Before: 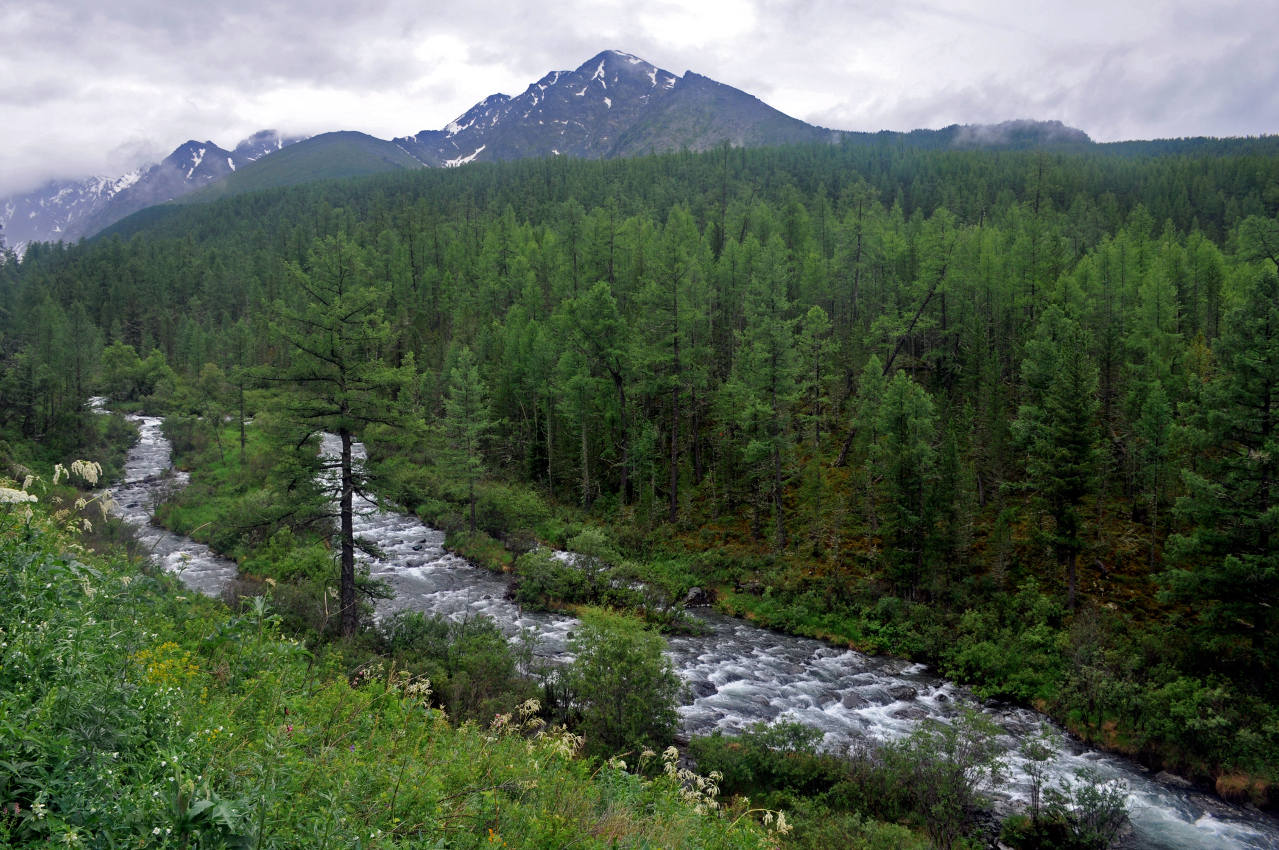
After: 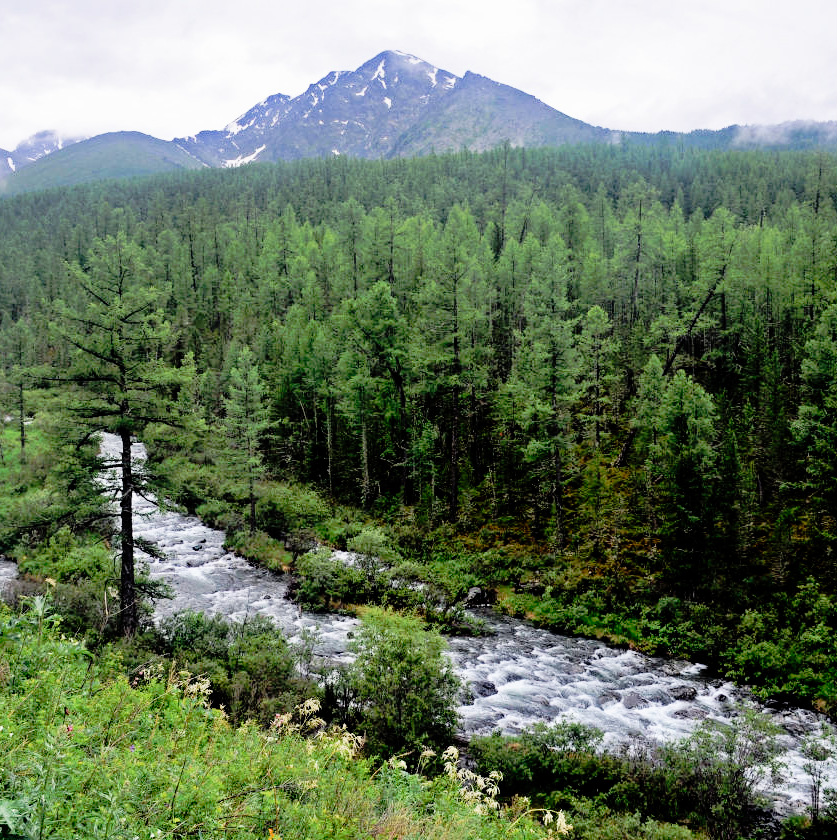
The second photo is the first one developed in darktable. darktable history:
exposure: black level correction 0, exposure 1.096 EV, compensate highlight preservation false
tone curve: curves: ch0 [(0, 0) (0.126, 0.061) (0.362, 0.382) (0.498, 0.498) (0.706, 0.712) (1, 1)]; ch1 [(0, 0) (0.5, 0.497) (0.55, 0.578) (1, 1)]; ch2 [(0, 0) (0.44, 0.424) (0.489, 0.486) (0.537, 0.538) (1, 1)], preserve colors none
filmic rgb: black relative exposure -5.1 EV, white relative exposure 3.98 EV, hardness 2.89, contrast 1.3, highlights saturation mix -30.76%
crop: left 17.228%, right 16.704%
